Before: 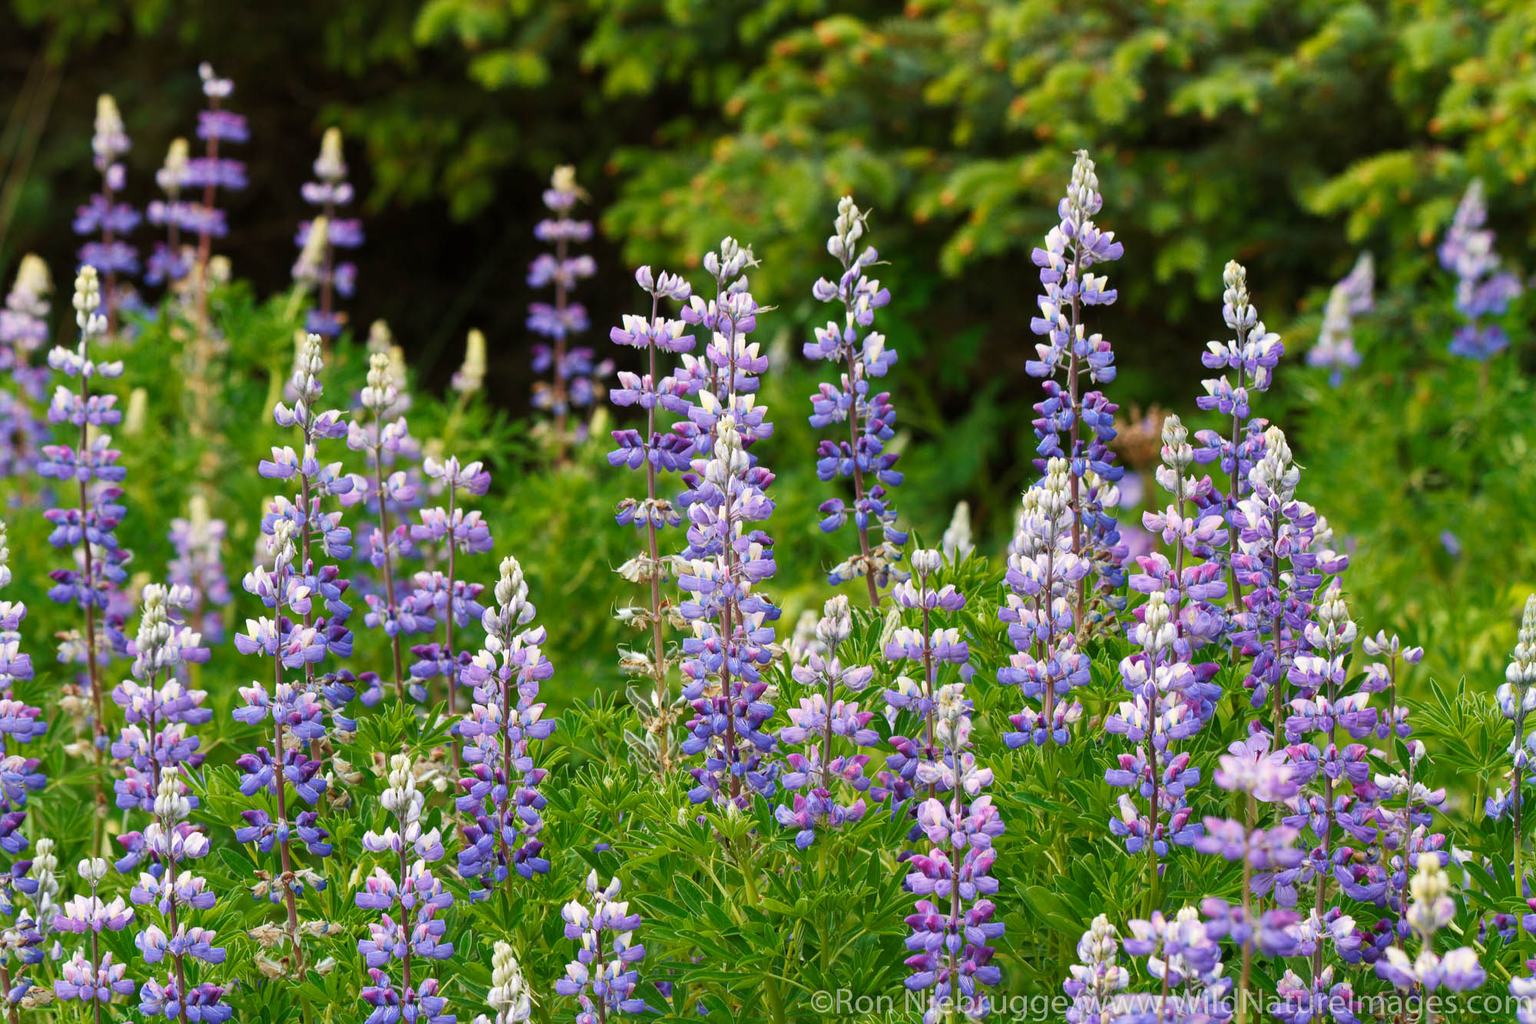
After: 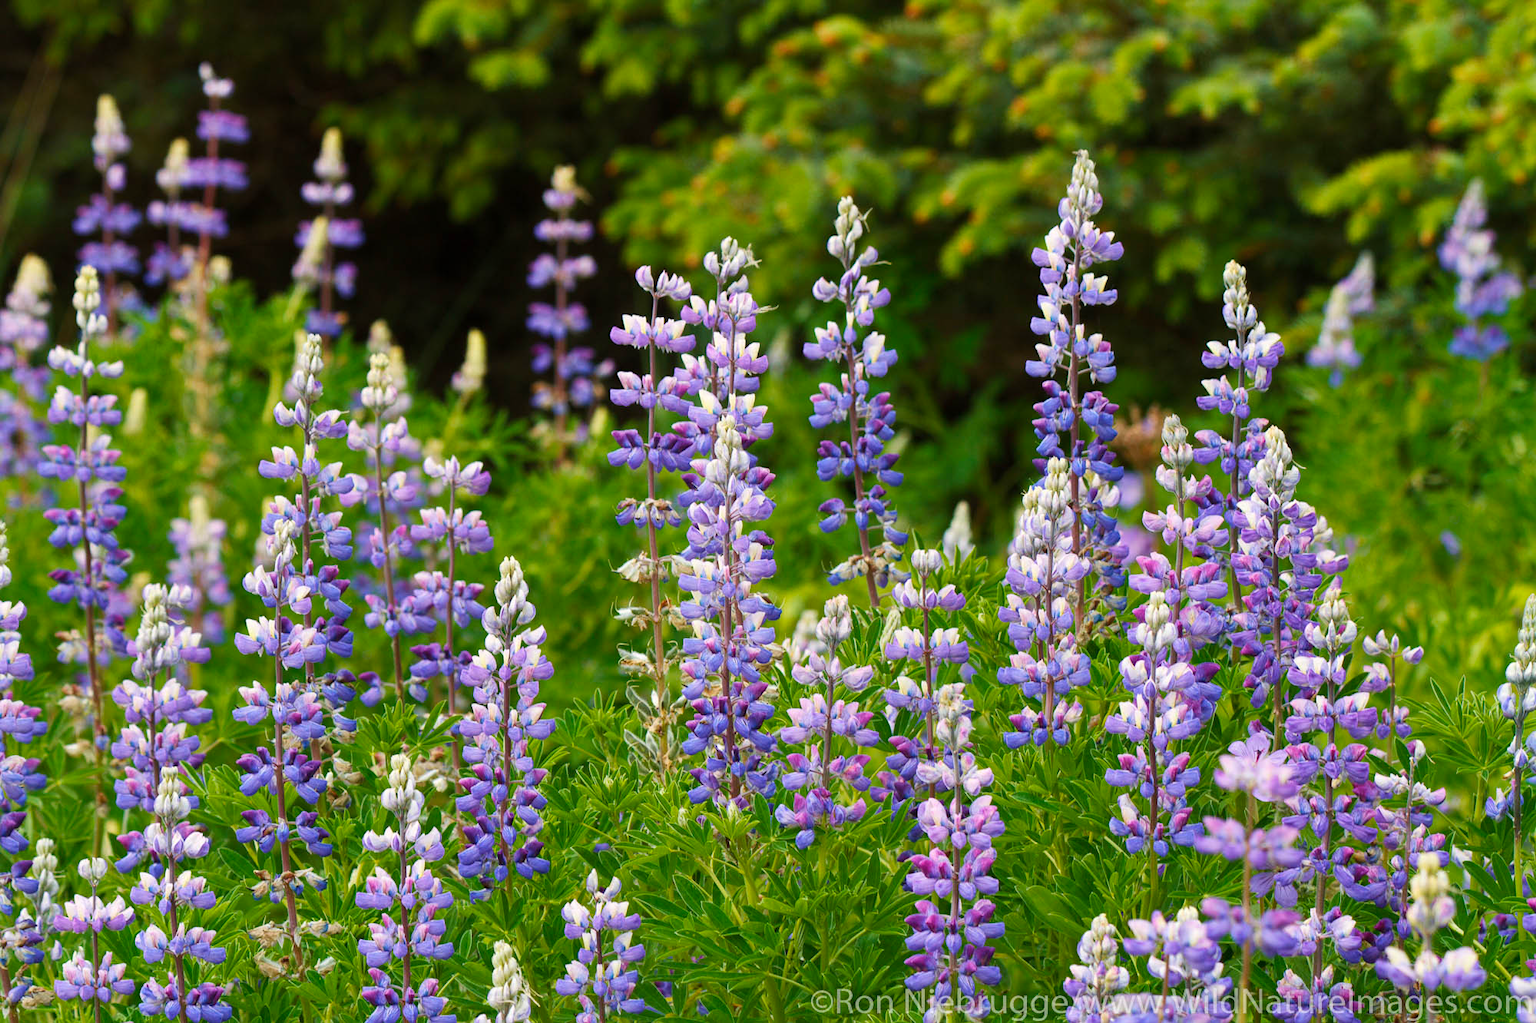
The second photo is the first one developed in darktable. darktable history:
color balance rgb: perceptual saturation grading › global saturation 0.948%, global vibrance 23.4%
